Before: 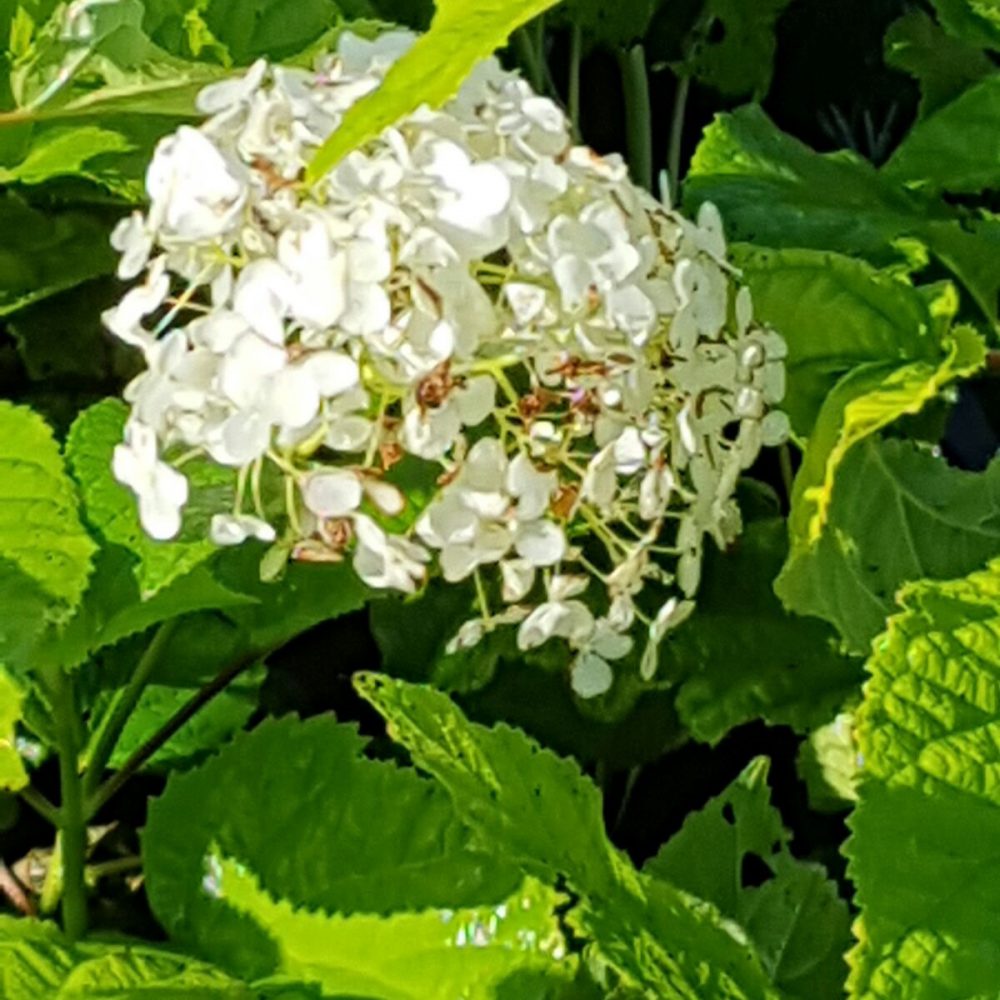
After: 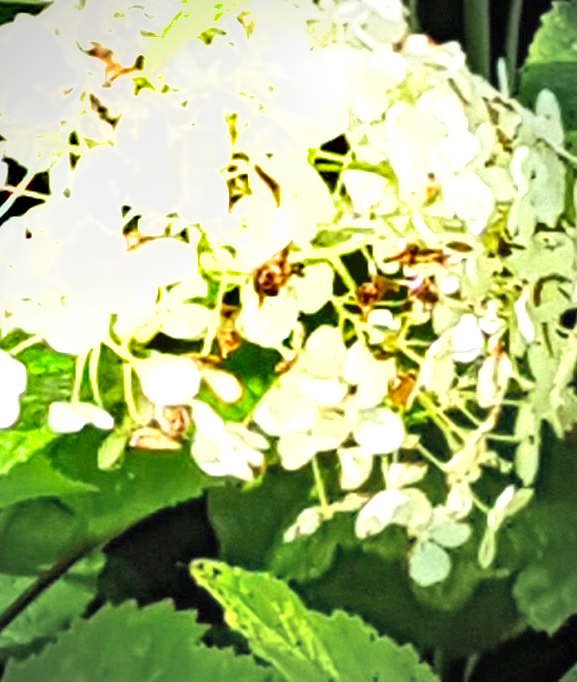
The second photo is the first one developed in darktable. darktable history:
contrast brightness saturation: brightness 0.15
vignetting: fall-off radius 60.92%
exposure: black level correction 0, exposure 1.2 EV, compensate exposure bias true, compensate highlight preservation false
shadows and highlights: shadows color adjustment 97.66%, soften with gaussian
crop: left 16.202%, top 11.208%, right 26.045%, bottom 20.557%
